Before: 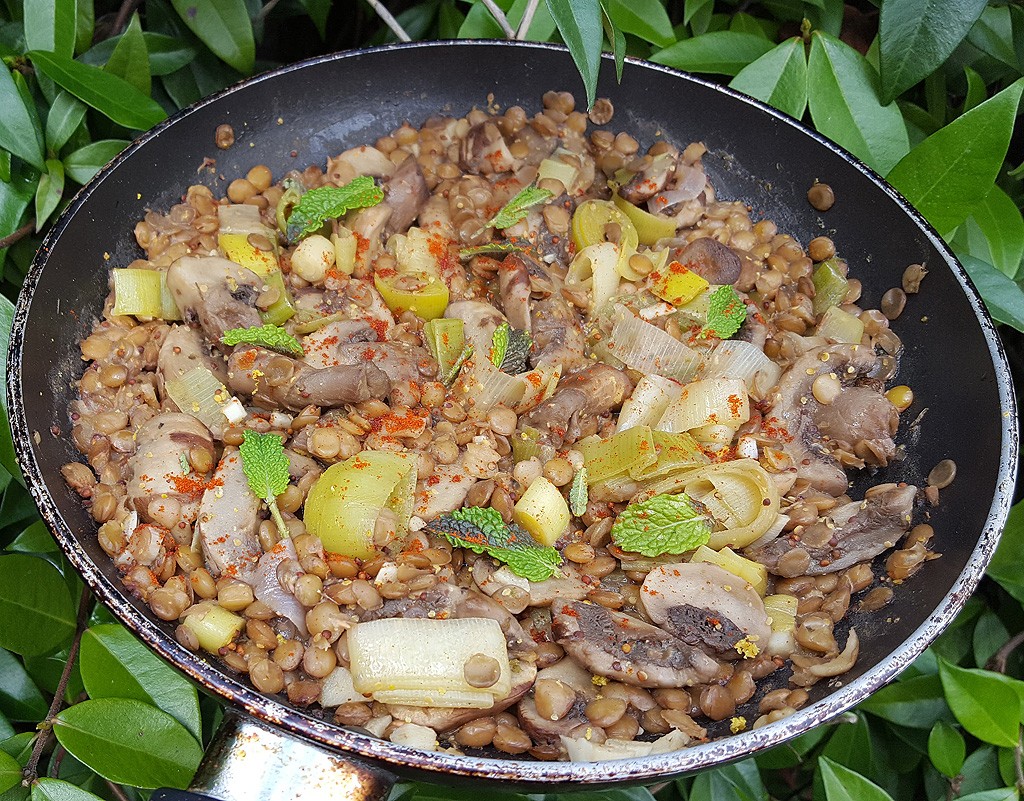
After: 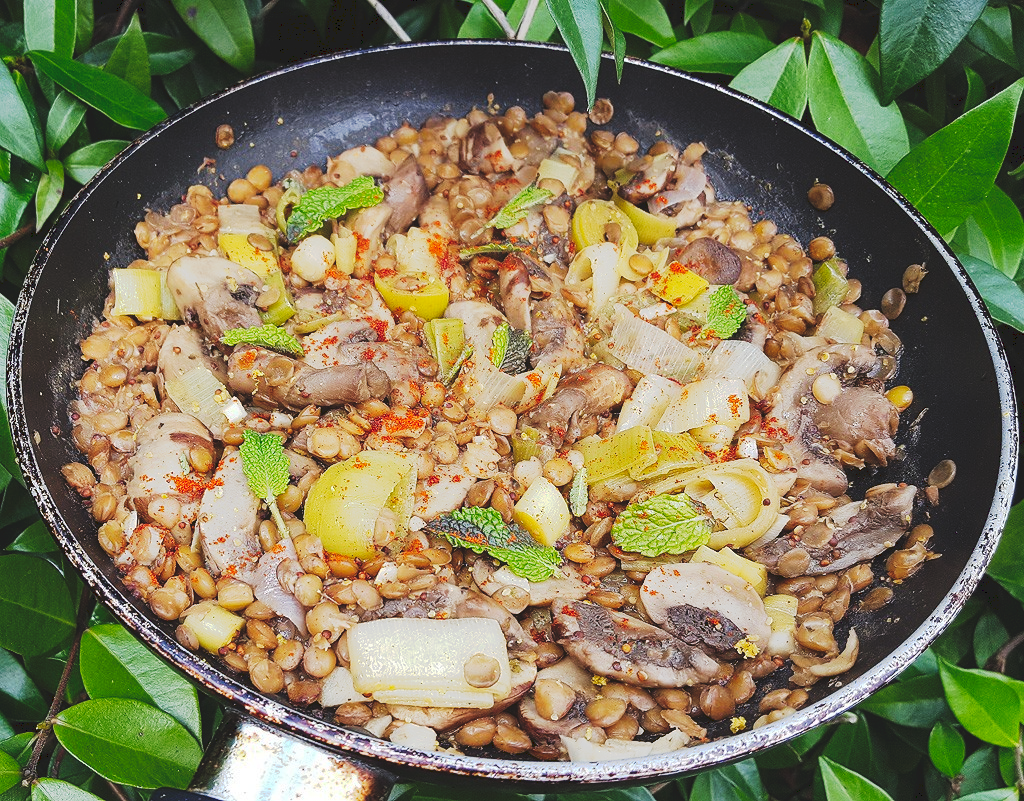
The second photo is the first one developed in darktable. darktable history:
tone curve: curves: ch0 [(0, 0) (0.003, 0.108) (0.011, 0.113) (0.025, 0.113) (0.044, 0.121) (0.069, 0.132) (0.1, 0.145) (0.136, 0.158) (0.177, 0.182) (0.224, 0.215) (0.277, 0.27) (0.335, 0.341) (0.399, 0.424) (0.468, 0.528) (0.543, 0.622) (0.623, 0.721) (0.709, 0.79) (0.801, 0.846) (0.898, 0.871) (1, 1)], preserve colors none
